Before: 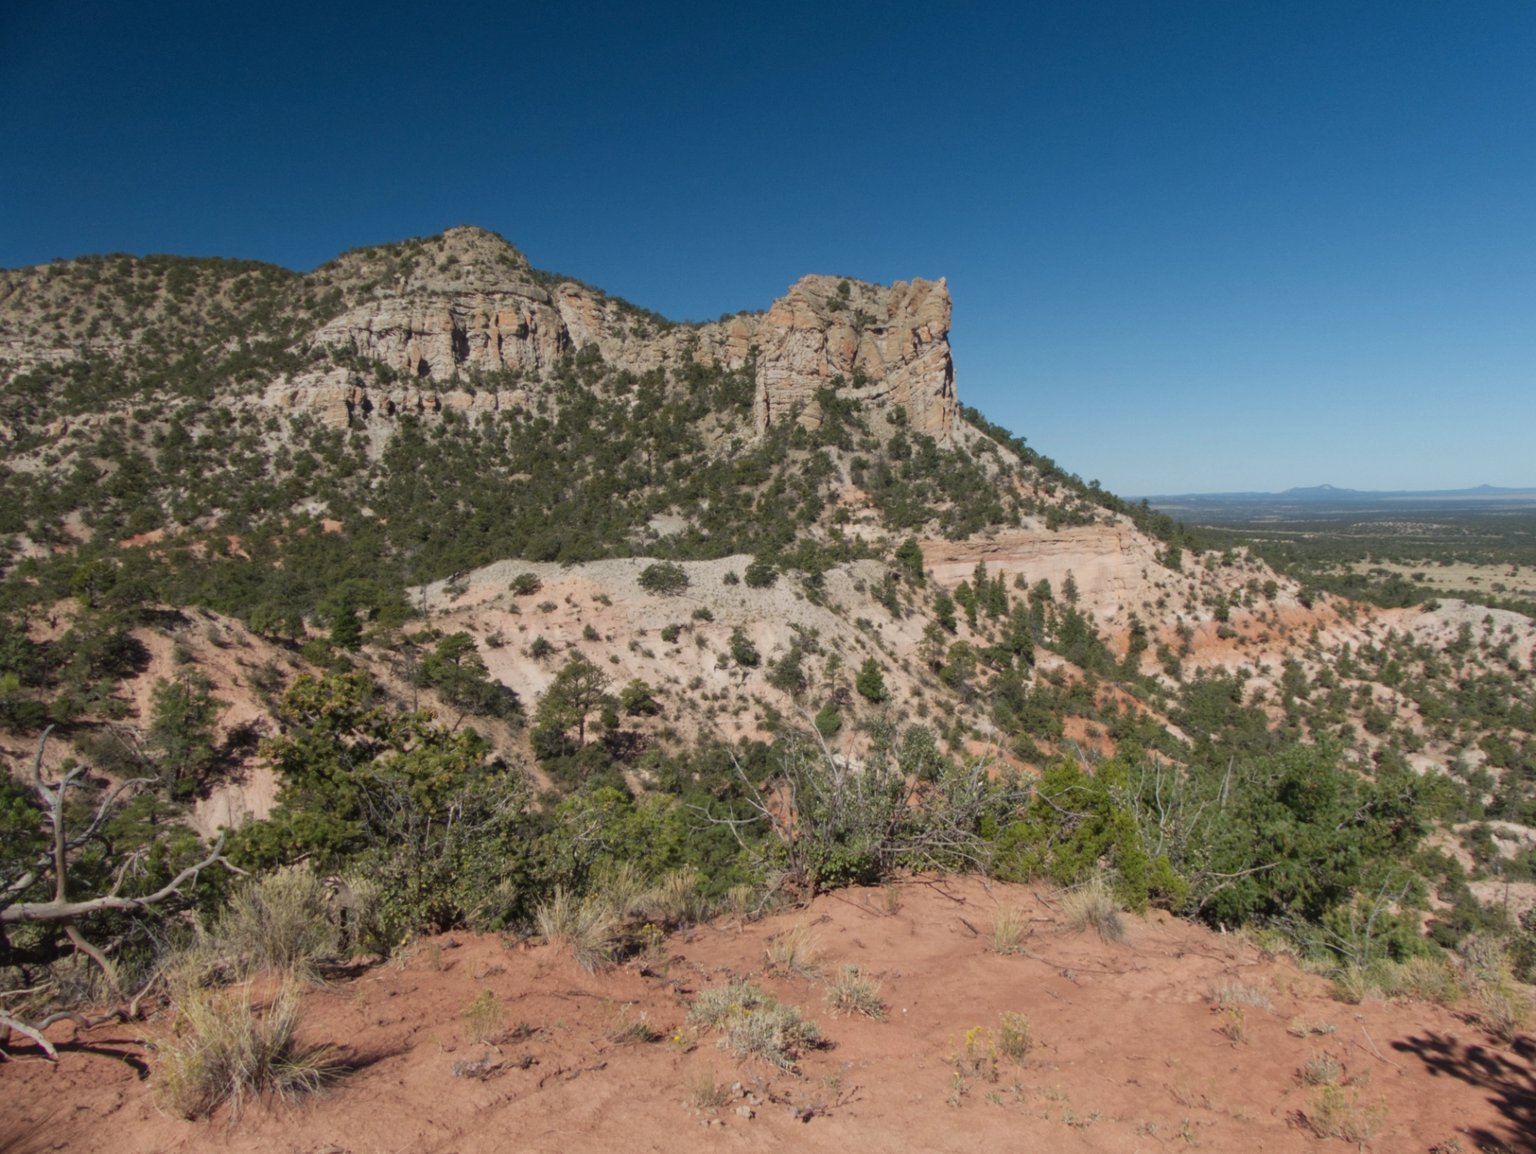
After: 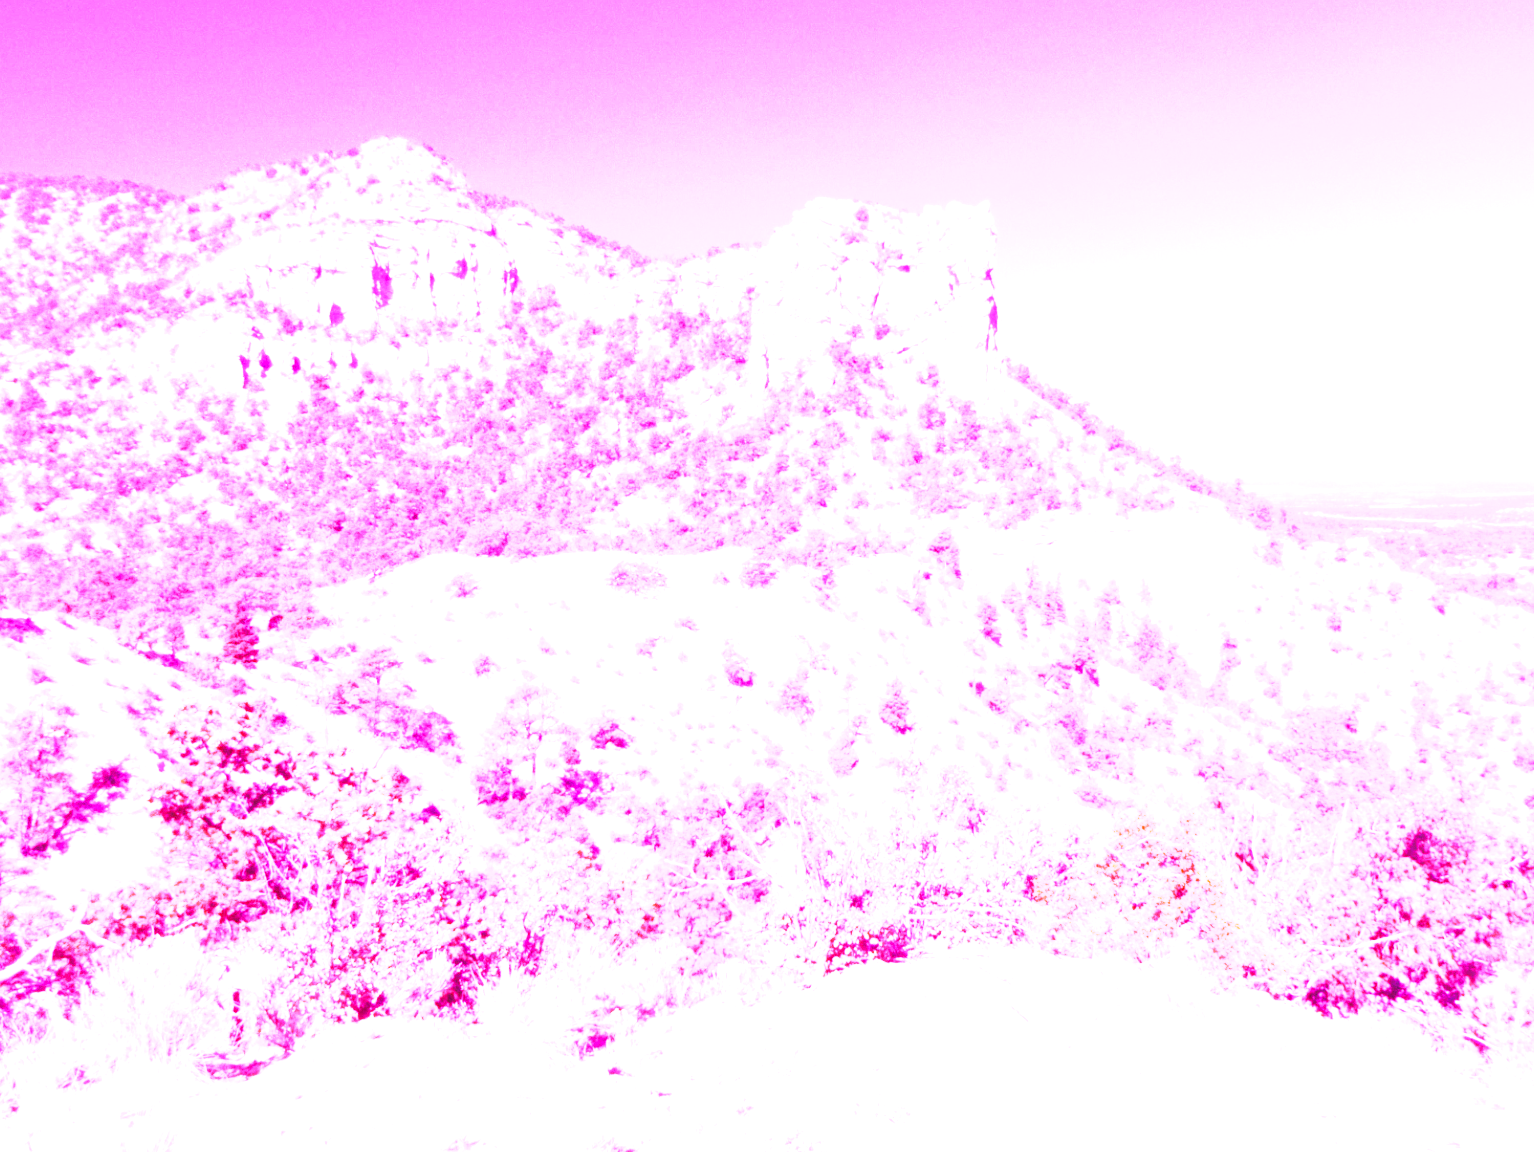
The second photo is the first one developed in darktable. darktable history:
tone equalizer: -7 EV 0.13 EV, smoothing diameter 25%, edges refinement/feathering 10, preserve details guided filter
white balance: red 8, blue 8
base curve: curves: ch0 [(0, 0) (0.688, 0.865) (1, 1)], preserve colors none
crop and rotate: left 10.071%, top 10.071%, right 10.02%, bottom 10.02%
local contrast: mode bilateral grid, contrast 20, coarseness 50, detail 144%, midtone range 0.2
